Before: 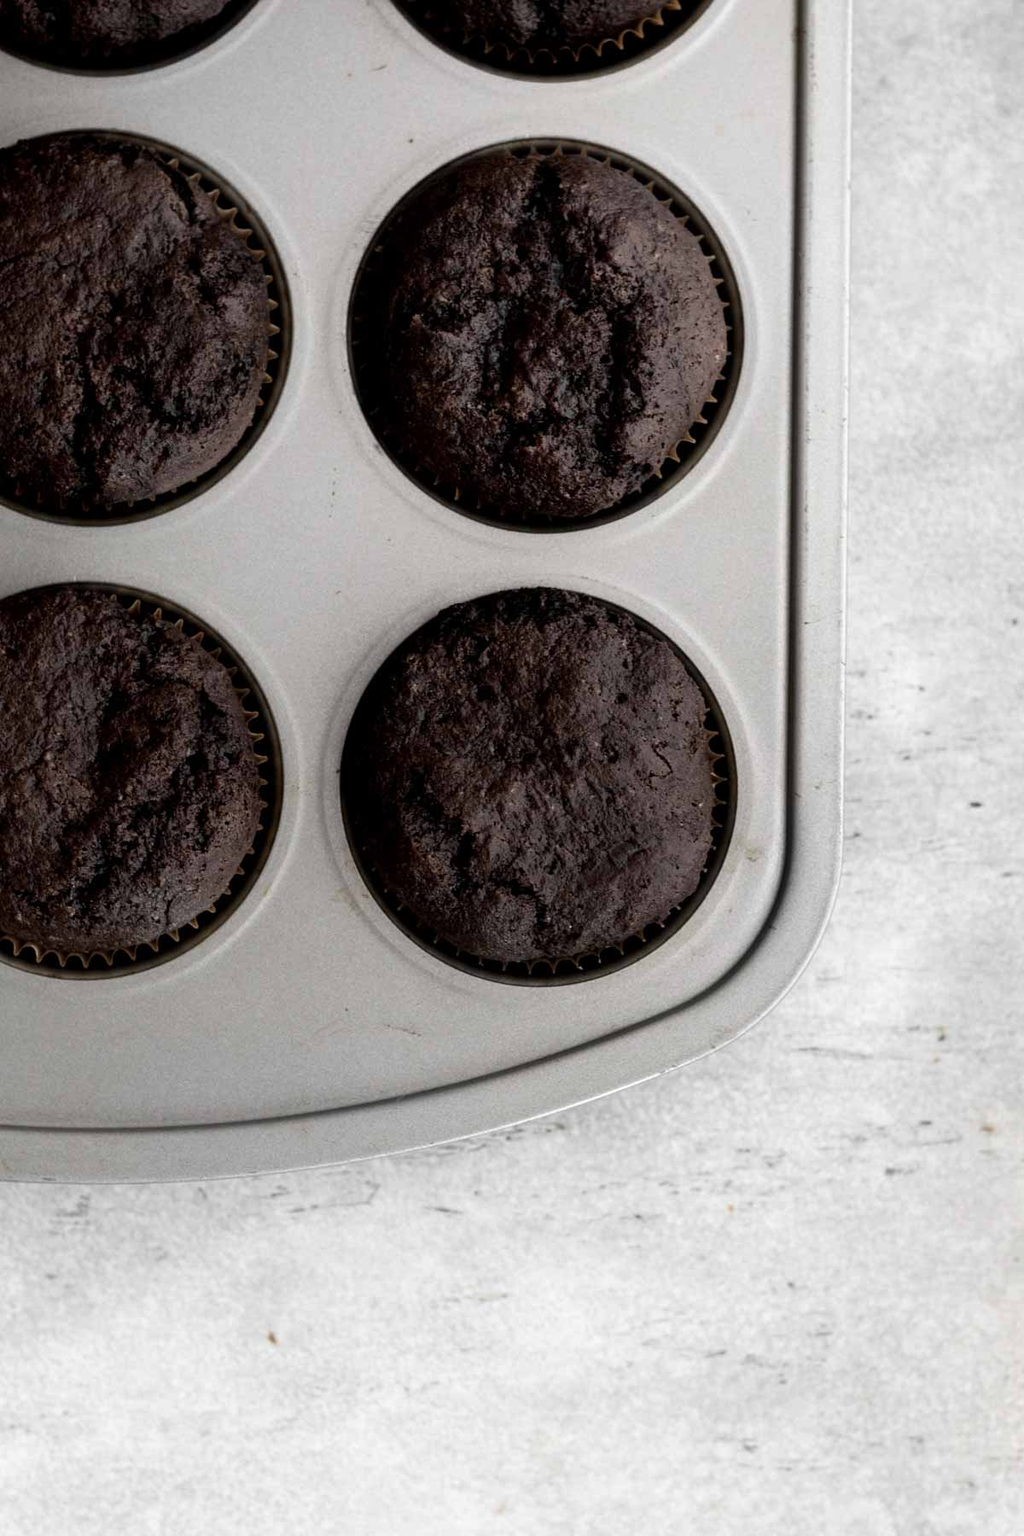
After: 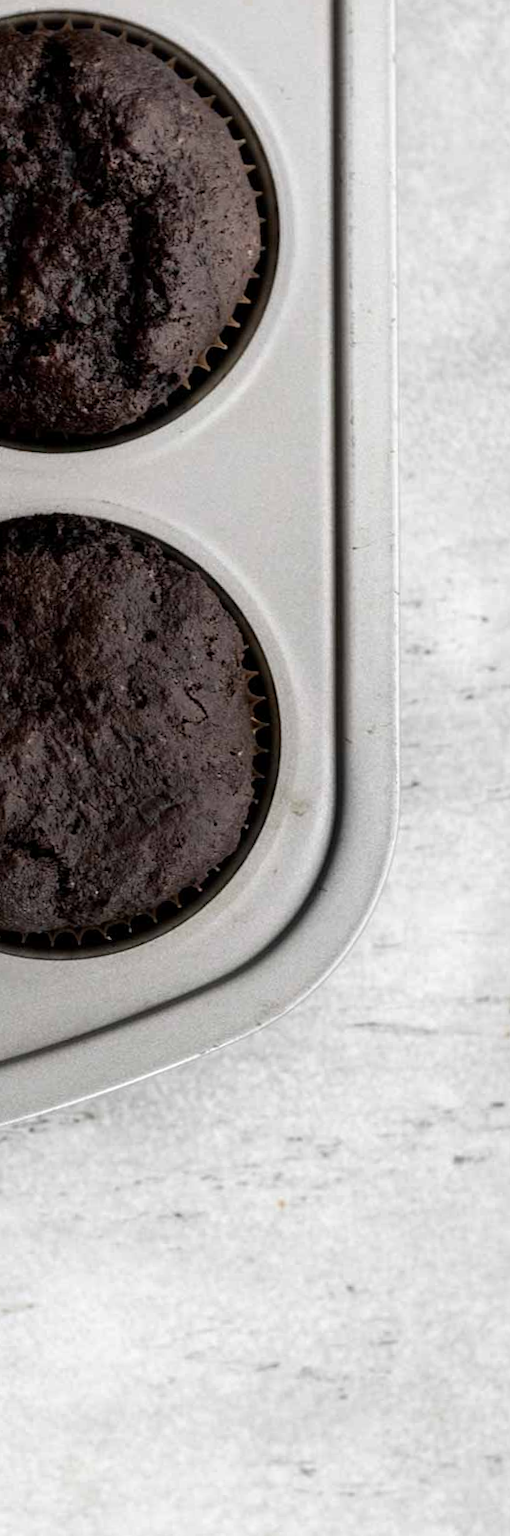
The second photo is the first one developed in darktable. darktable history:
crop: left 47.628%, top 6.643%, right 7.874%
rotate and perspective: rotation -1°, crop left 0.011, crop right 0.989, crop top 0.025, crop bottom 0.975
